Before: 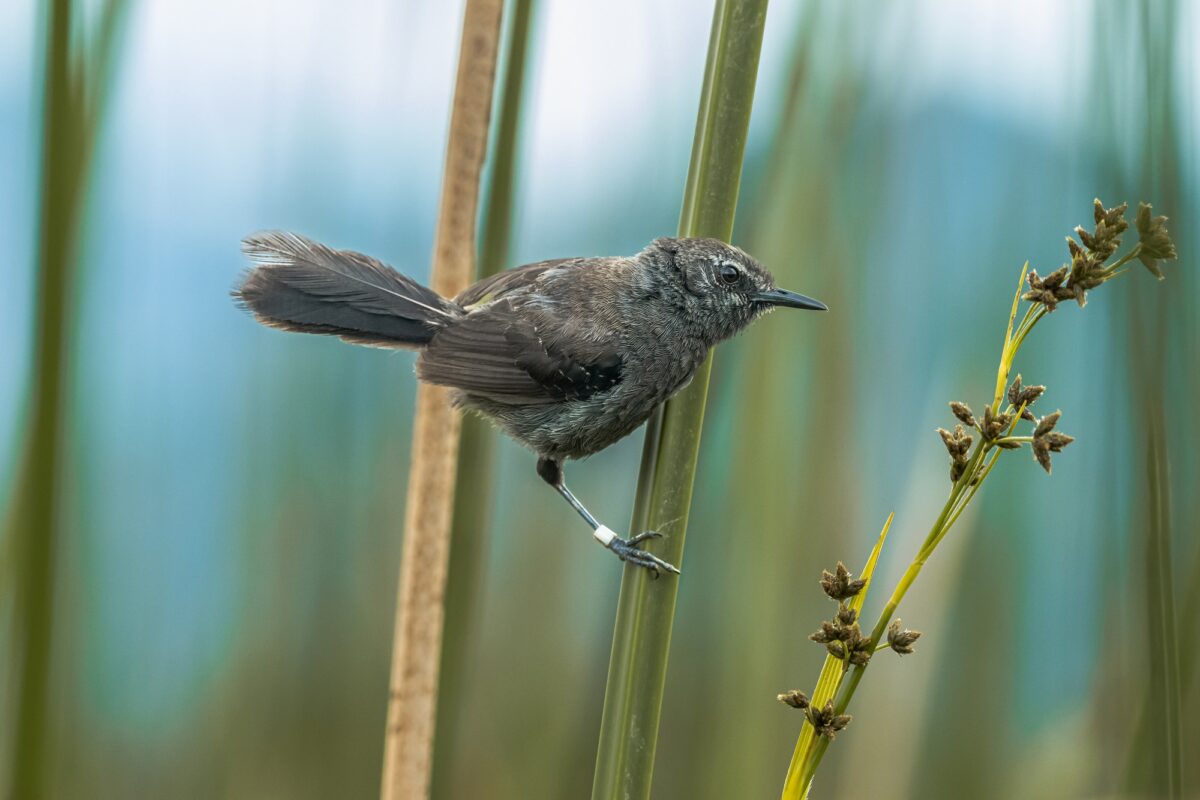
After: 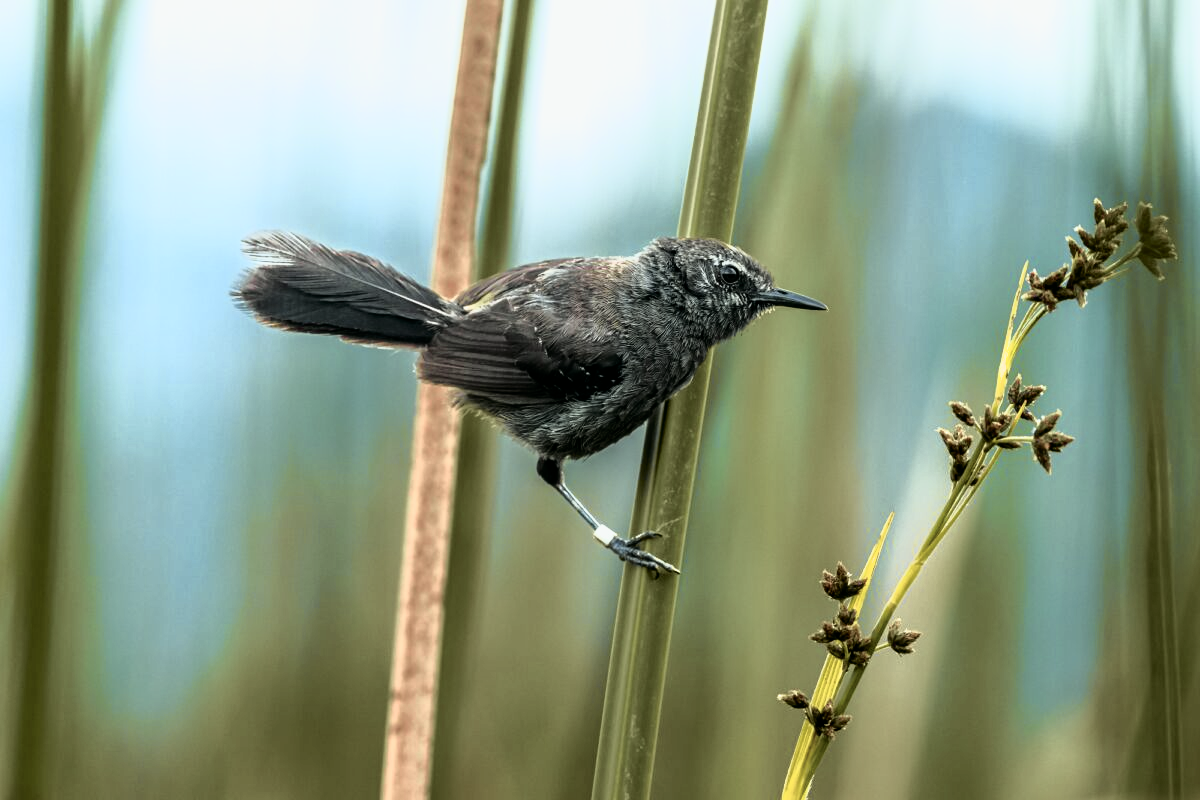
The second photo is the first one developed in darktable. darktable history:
filmic rgb: black relative exposure -8.22 EV, white relative exposure 2.2 EV, target white luminance 99.983%, hardness 7.07, latitude 75.57%, contrast 1.322, highlights saturation mix -2.46%, shadows ↔ highlights balance 30.44%, contrast in shadows safe
color calibration: output R [0.972, 0.068, -0.094, 0], output G [-0.178, 1.216, -0.086, 0], output B [0.095, -0.136, 0.98, 0], illuminant same as pipeline (D50), adaptation none (bypass), x 0.331, y 0.334, temperature 5010.22 K
tone curve: curves: ch0 [(0, 0) (0.105, 0.068) (0.195, 0.162) (0.283, 0.283) (0.384, 0.404) (0.485, 0.531) (0.638, 0.681) (0.795, 0.879) (1, 0.977)]; ch1 [(0, 0) (0.161, 0.092) (0.35, 0.33) (0.379, 0.401) (0.456, 0.469) (0.504, 0.5) (0.512, 0.514) (0.58, 0.597) (0.635, 0.646) (1, 1)]; ch2 [(0, 0) (0.371, 0.362) (0.437, 0.437) (0.5, 0.5) (0.53, 0.523) (0.56, 0.58) (0.622, 0.606) (1, 1)], color space Lab, independent channels
